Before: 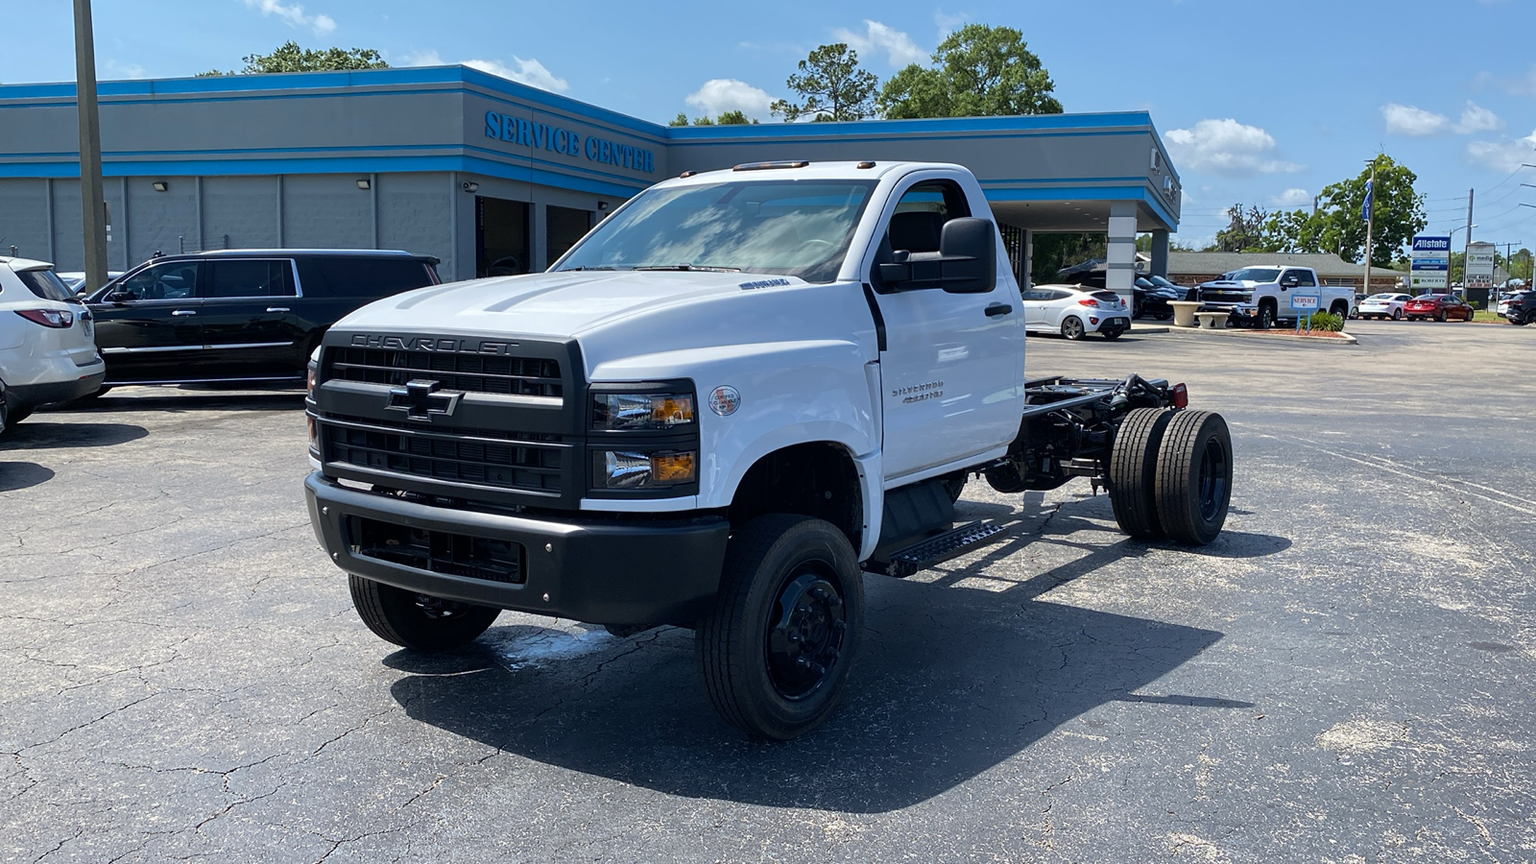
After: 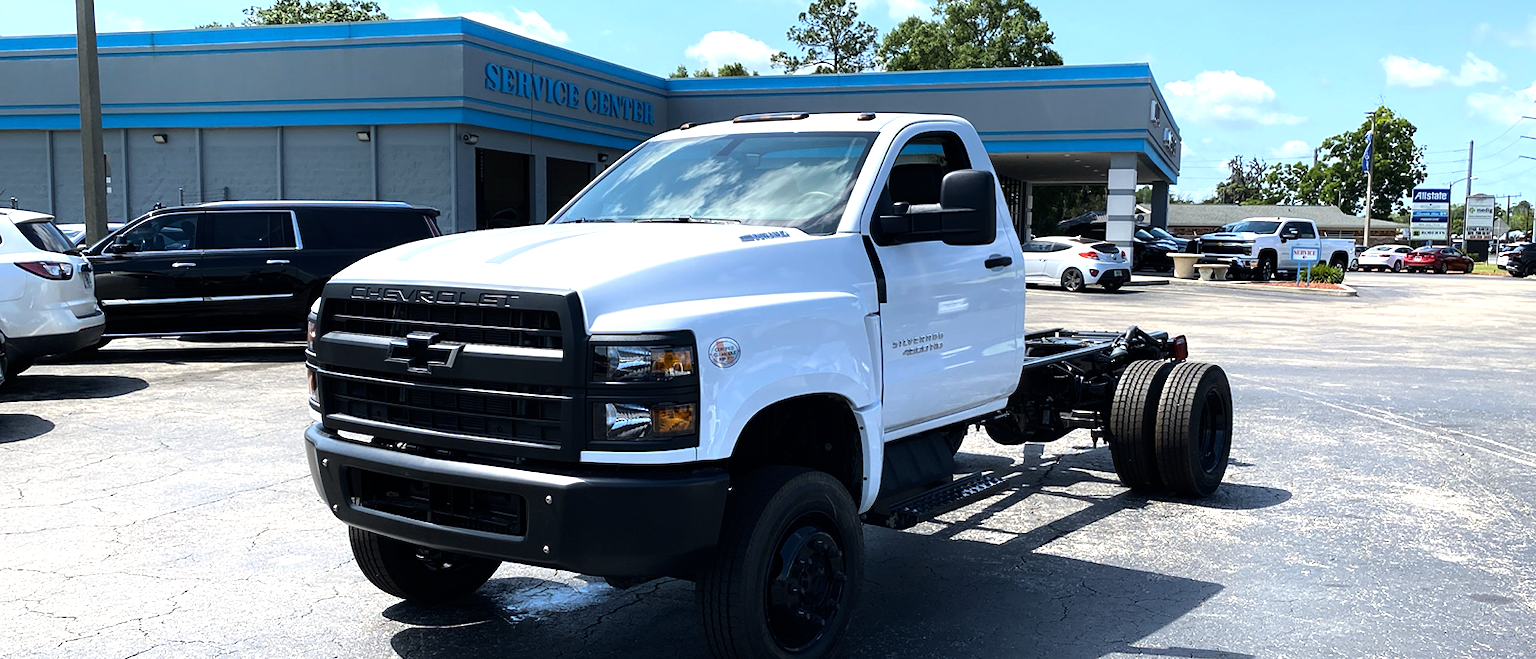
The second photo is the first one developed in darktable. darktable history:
tone equalizer: -8 EV -1.09 EV, -7 EV -1.03 EV, -6 EV -0.895 EV, -5 EV -0.562 EV, -3 EV 0.587 EV, -2 EV 0.871 EV, -1 EV 1 EV, +0 EV 1.08 EV, smoothing diameter 2.11%, edges refinement/feathering 19.21, mask exposure compensation -1.57 EV, filter diffusion 5
crop: top 5.617%, bottom 18.028%
